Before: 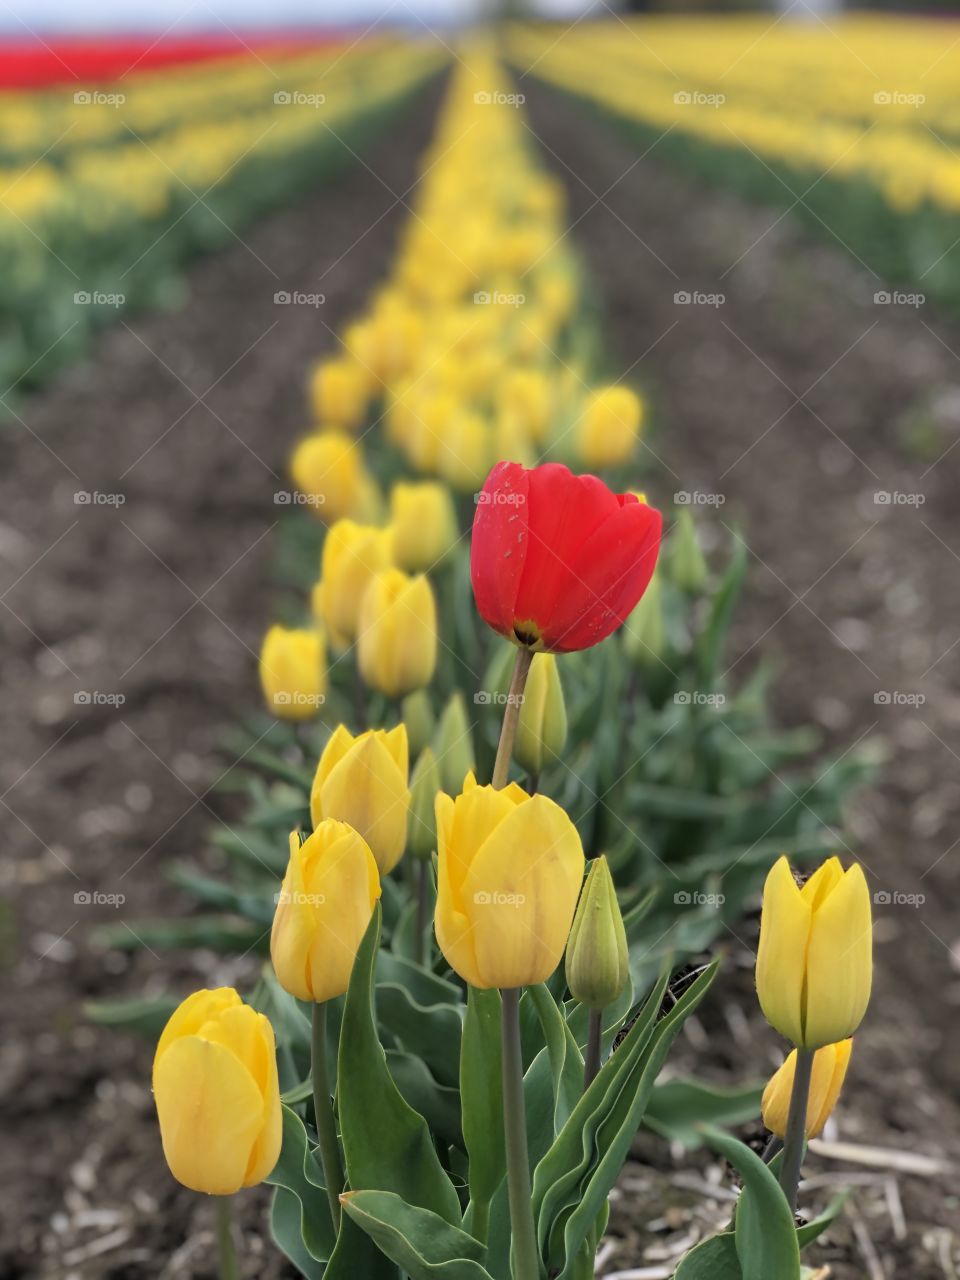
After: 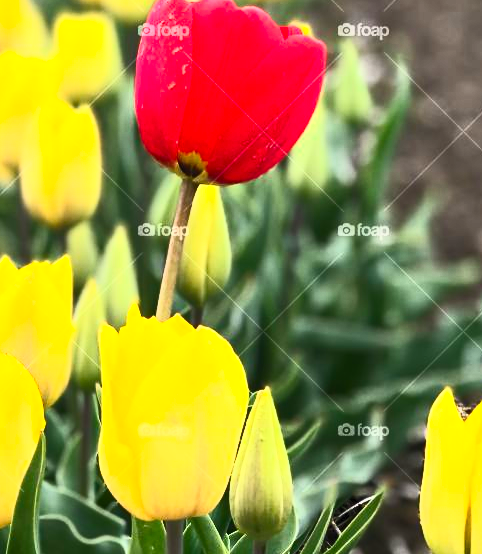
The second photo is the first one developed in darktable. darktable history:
contrast brightness saturation: contrast 0.83, brightness 0.59, saturation 0.59
crop: left 35.03%, top 36.625%, right 14.663%, bottom 20.057%
